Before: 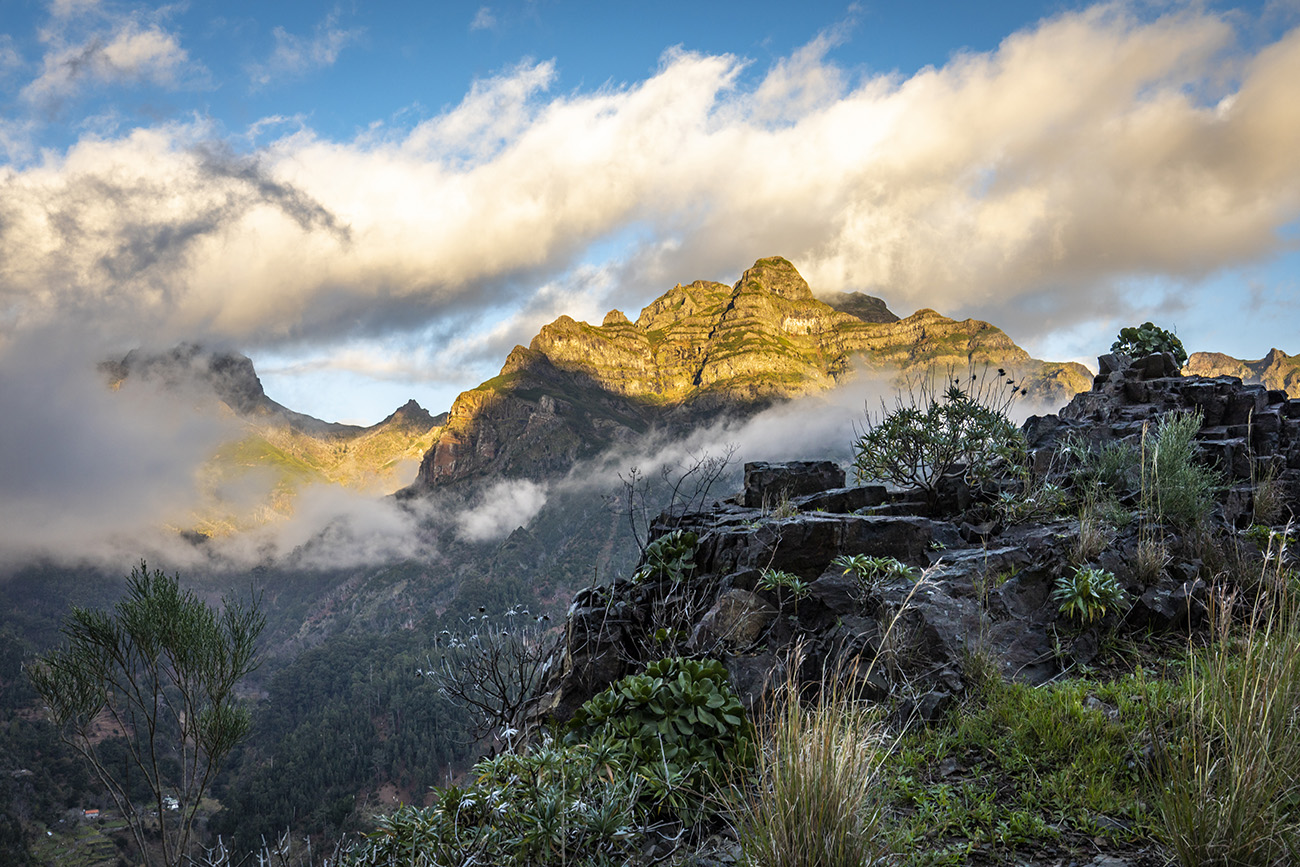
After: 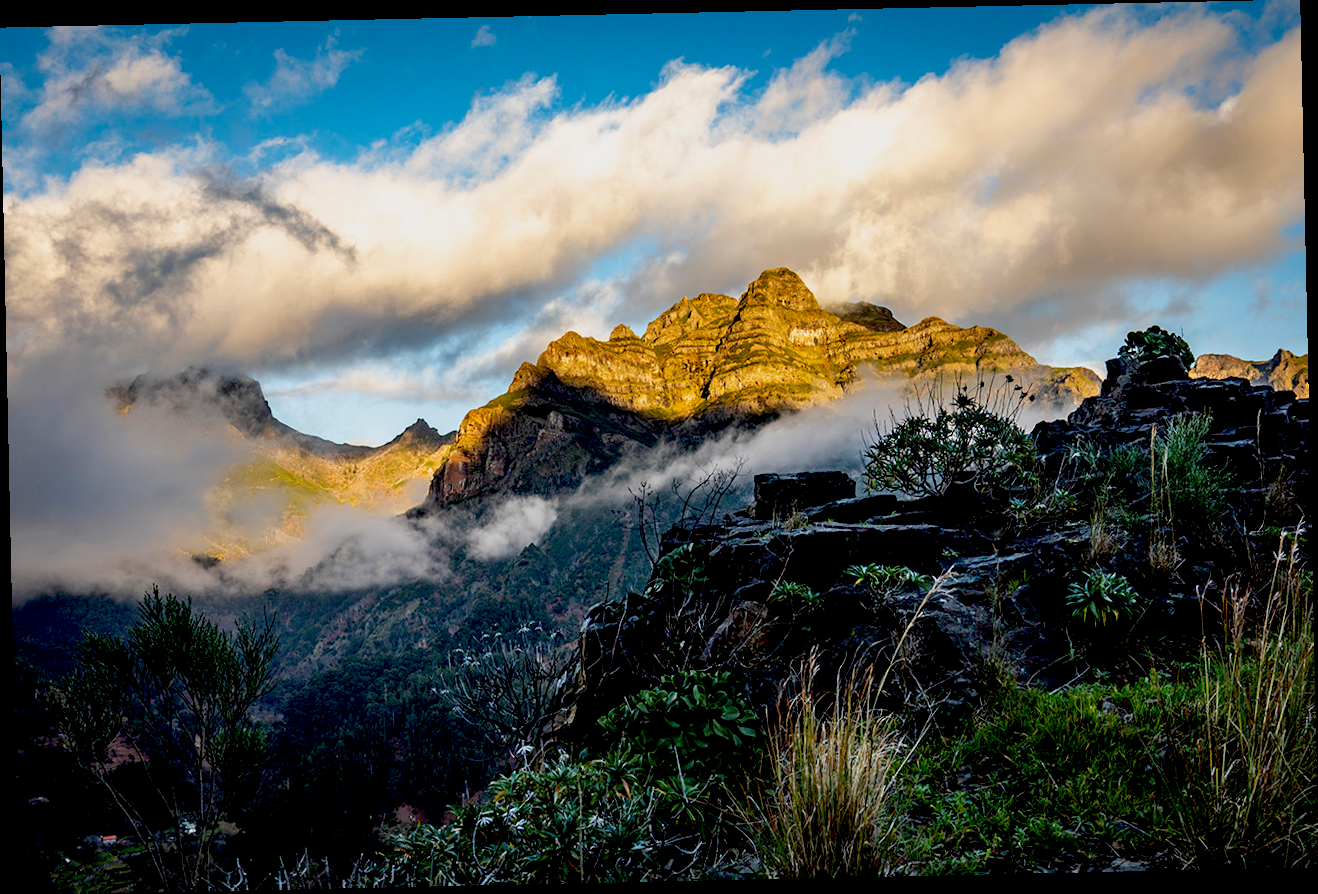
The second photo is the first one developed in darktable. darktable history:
exposure: black level correction 0.046, exposure -0.228 EV, compensate highlight preservation false
rotate and perspective: rotation -1.24°, automatic cropping off
